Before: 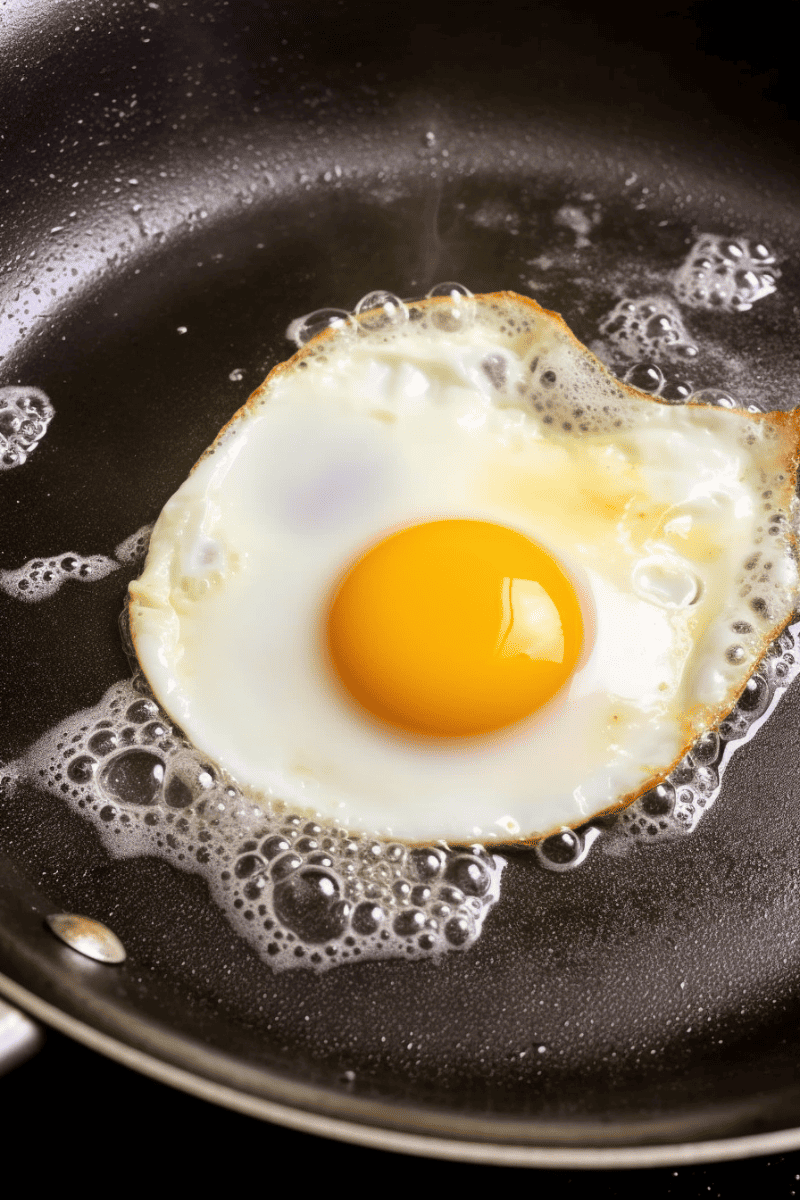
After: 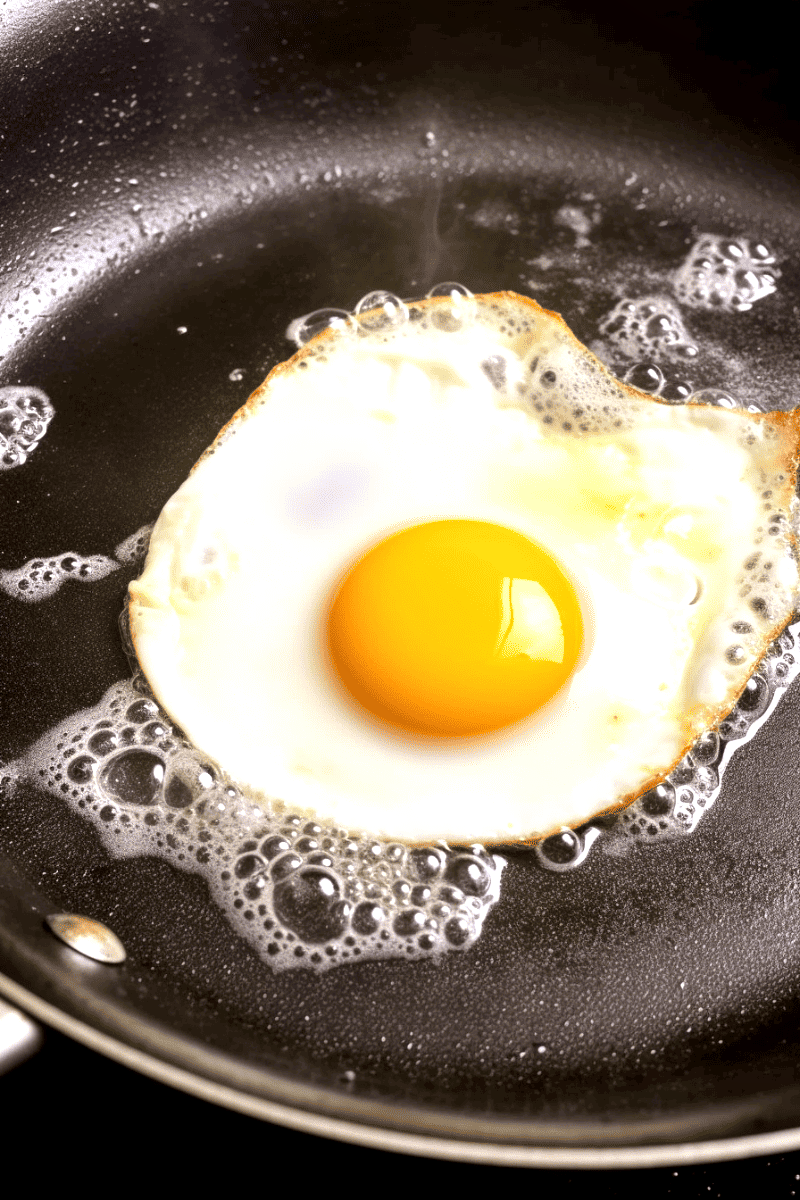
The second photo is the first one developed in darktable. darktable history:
exposure: black level correction 0.001, exposure 0.498 EV, compensate highlight preservation false
local contrast: highlights 104%, shadows 101%, detail 120%, midtone range 0.2
